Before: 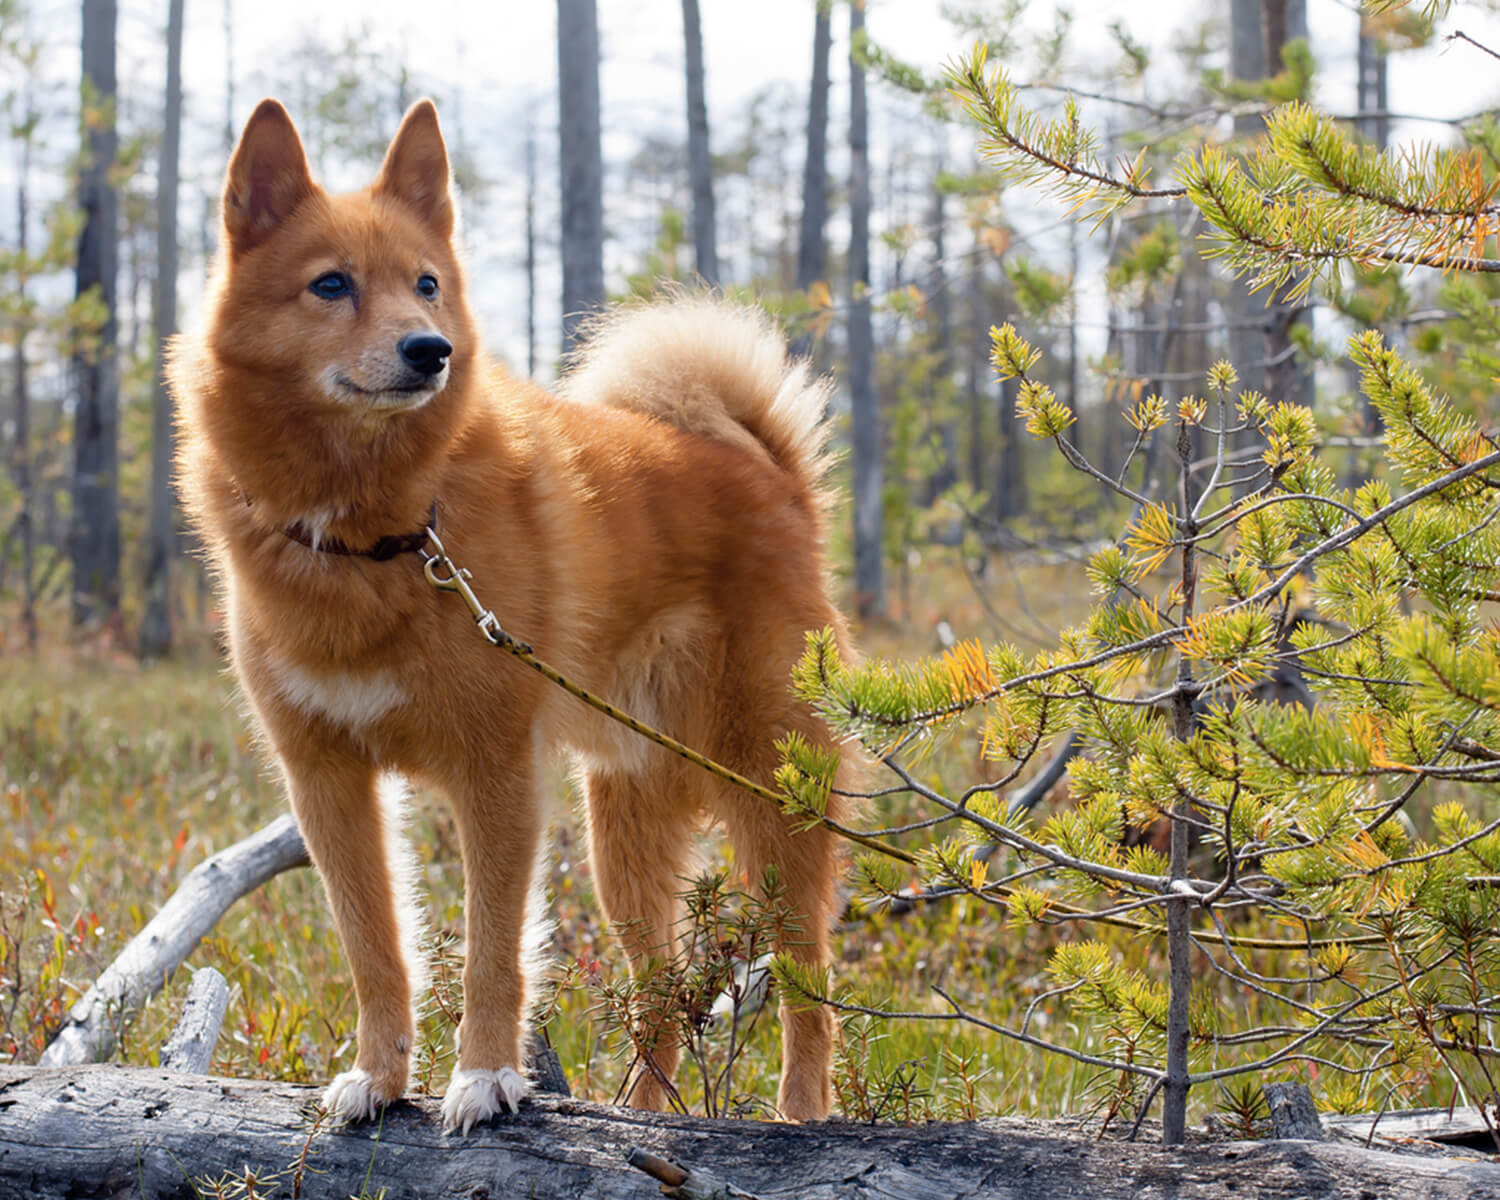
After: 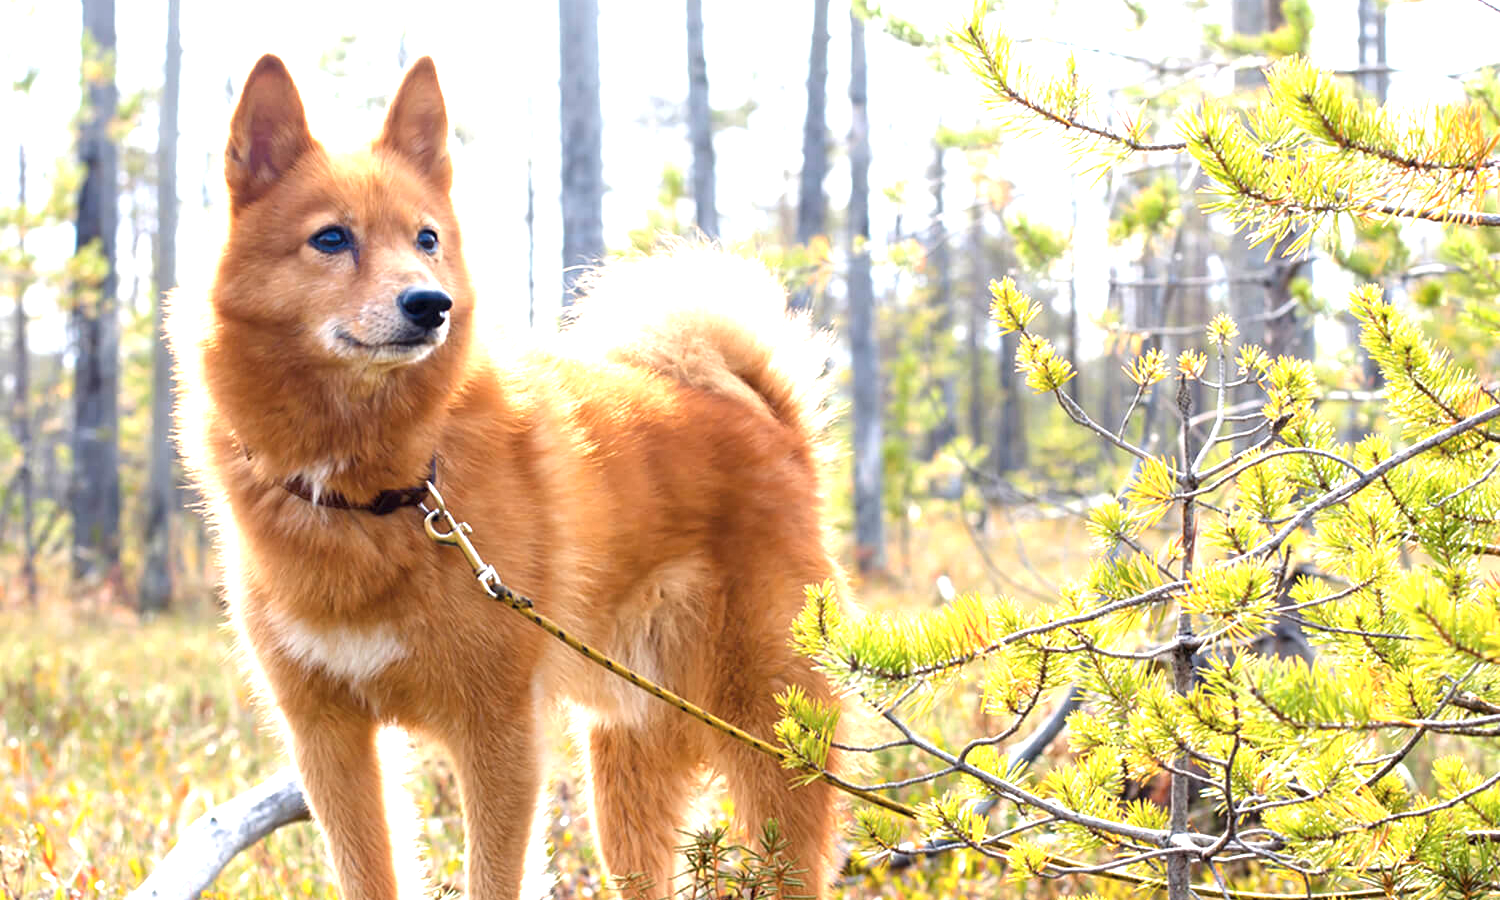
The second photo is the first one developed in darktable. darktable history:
crop: top 3.857%, bottom 21.132%
exposure: black level correction 0, exposure 1.388 EV, compensate exposure bias true, compensate highlight preservation false
